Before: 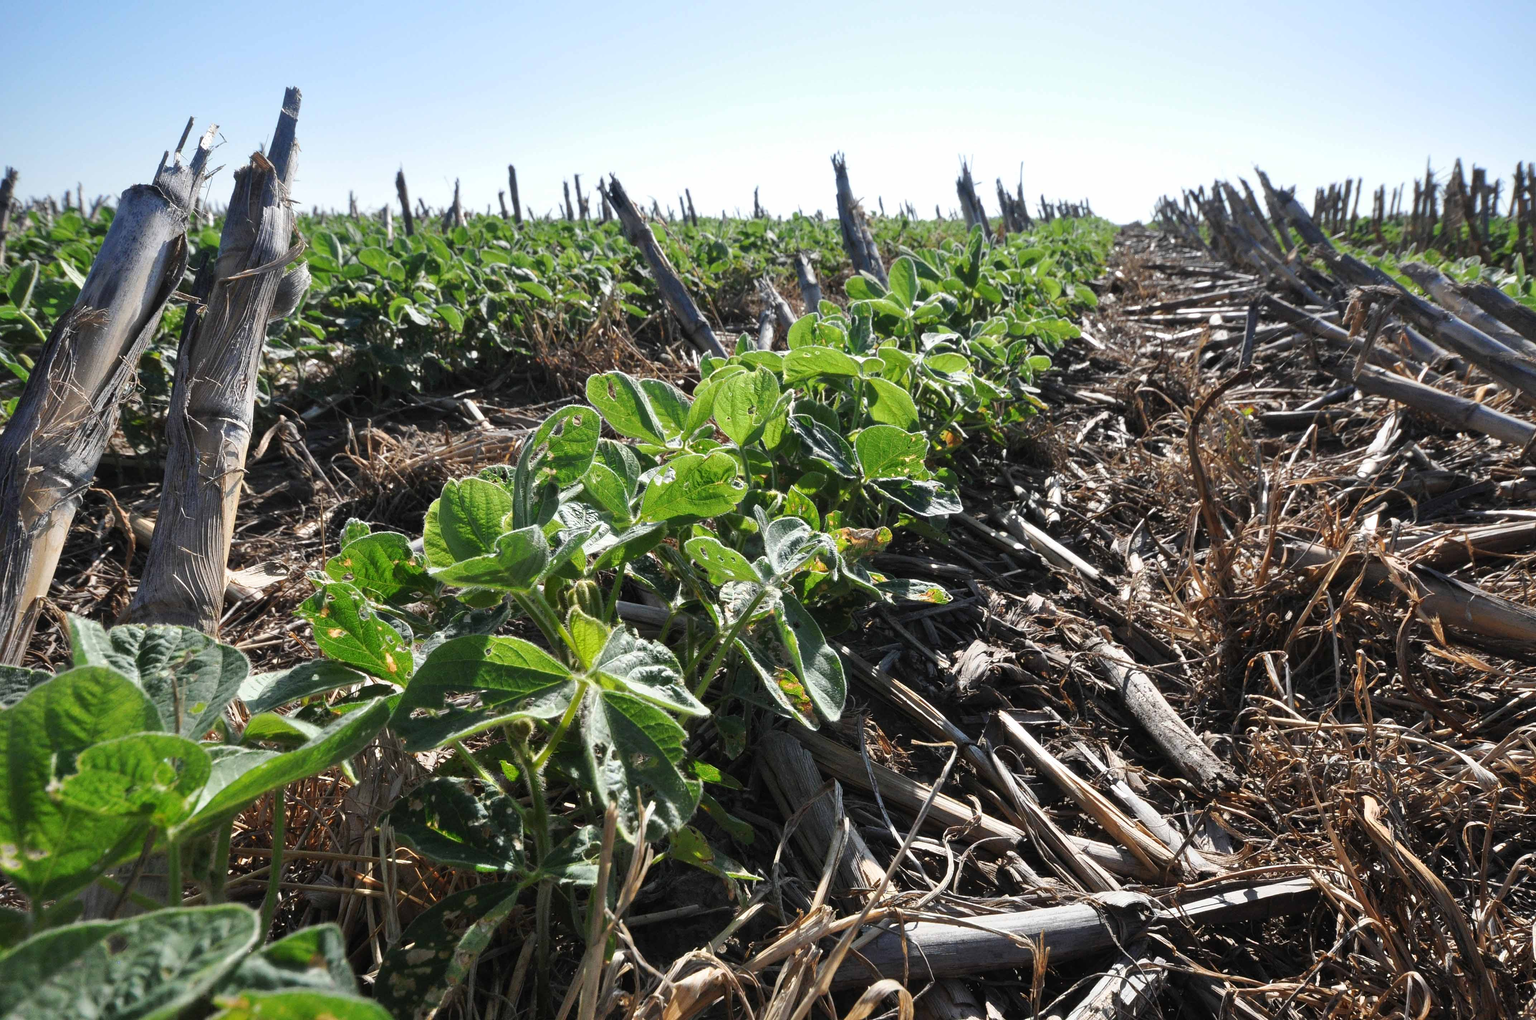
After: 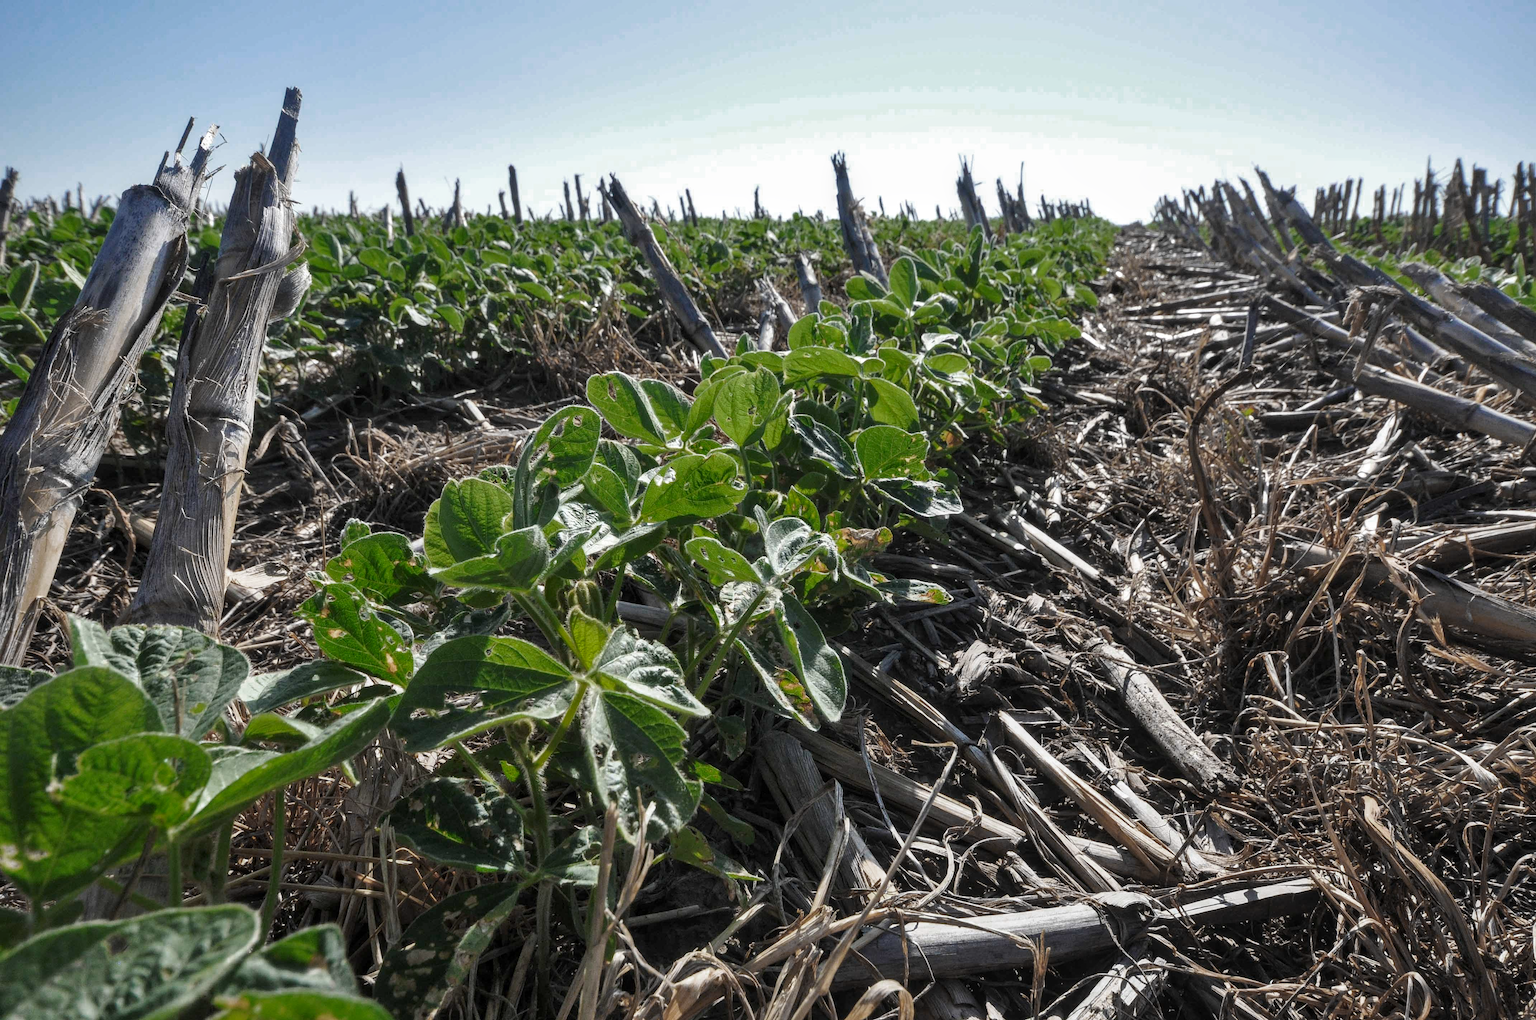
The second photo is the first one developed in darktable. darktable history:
shadows and highlights: shadows 20.87, highlights -35.23, soften with gaussian
local contrast: on, module defaults
color correction: highlights b* -0.043, saturation 1.81
color zones: curves: ch0 [(0, 0.487) (0.241, 0.395) (0.434, 0.373) (0.658, 0.412) (0.838, 0.487)]; ch1 [(0, 0) (0.053, 0.053) (0.211, 0.202) (0.579, 0.259) (0.781, 0.241)]
